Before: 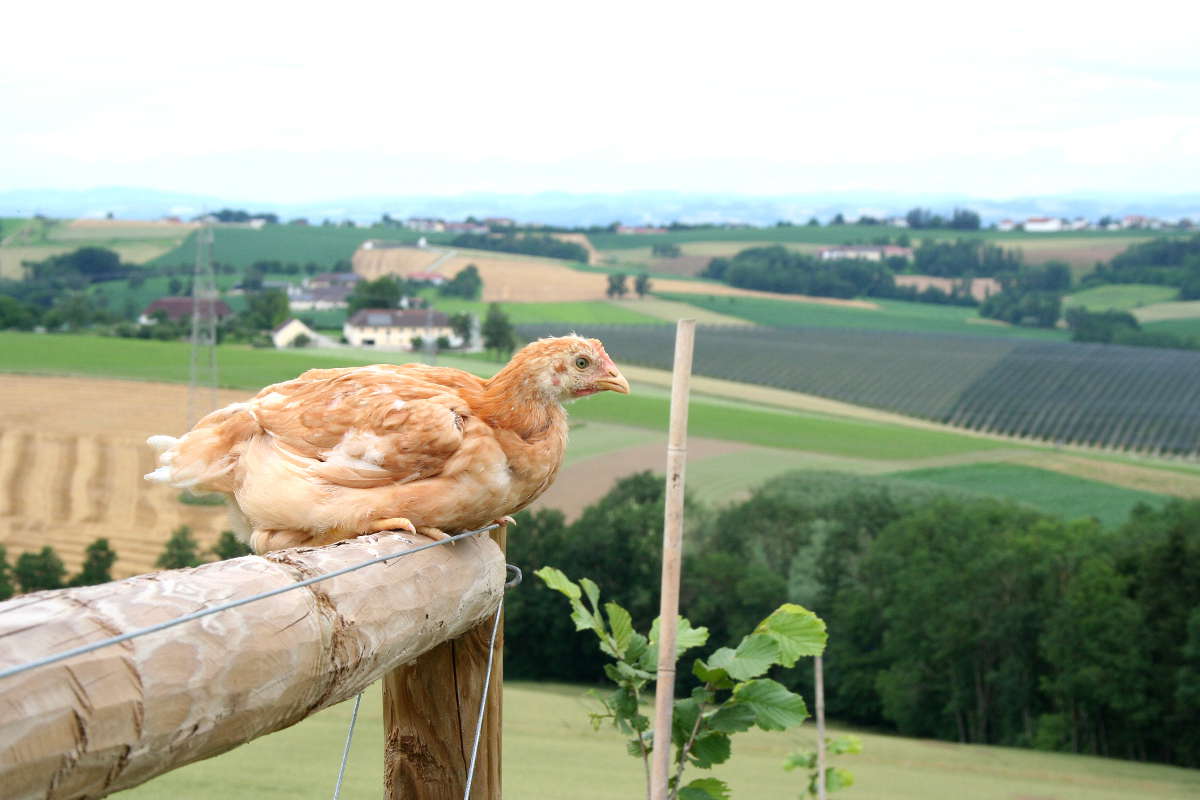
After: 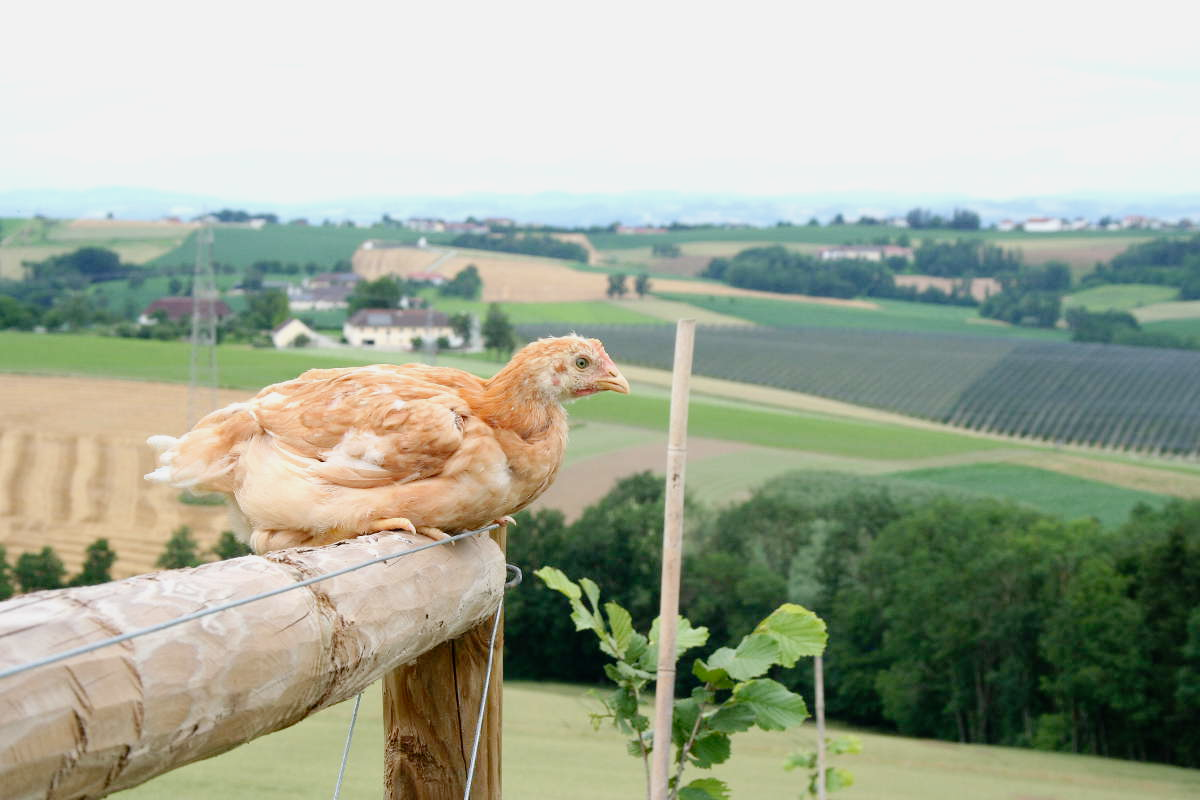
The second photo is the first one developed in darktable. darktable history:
tone curve: curves: ch0 [(0, 0) (0.07, 0.052) (0.23, 0.254) (0.486, 0.53) (0.822, 0.825) (0.994, 0.955)]; ch1 [(0, 0) (0.226, 0.261) (0.379, 0.442) (0.469, 0.472) (0.495, 0.495) (0.514, 0.504) (0.561, 0.568) (0.59, 0.612) (1, 1)]; ch2 [(0, 0) (0.269, 0.299) (0.459, 0.441) (0.498, 0.499) (0.523, 0.52) (0.586, 0.569) (0.635, 0.617) (0.659, 0.681) (0.718, 0.764) (1, 1)], preserve colors none
